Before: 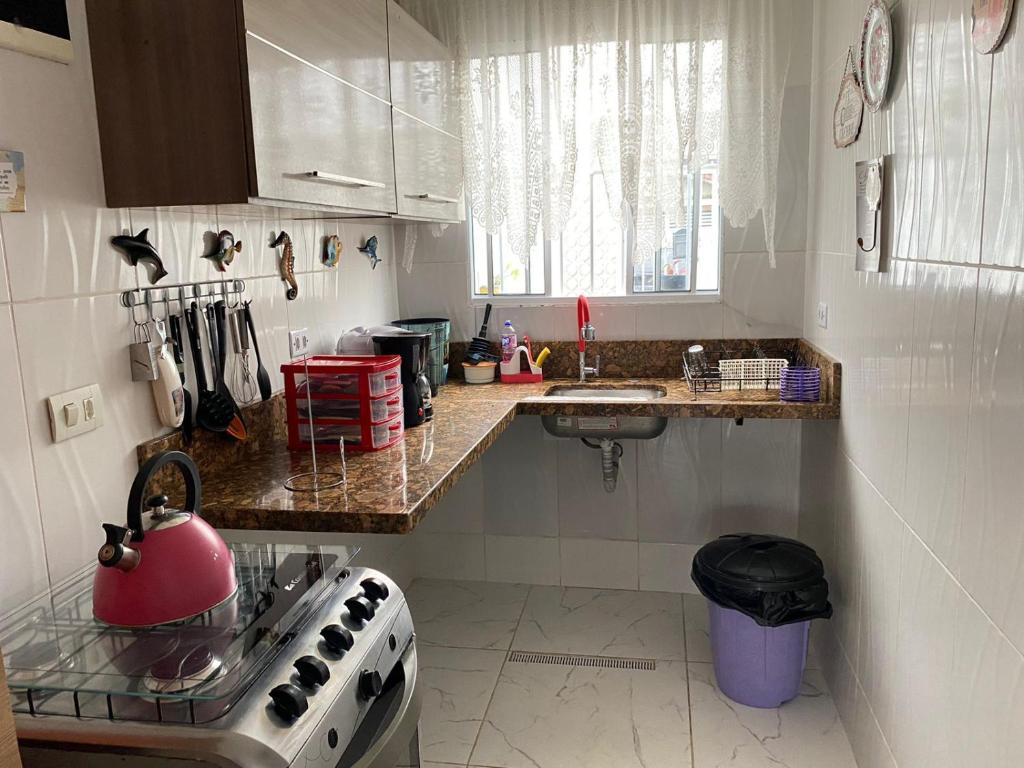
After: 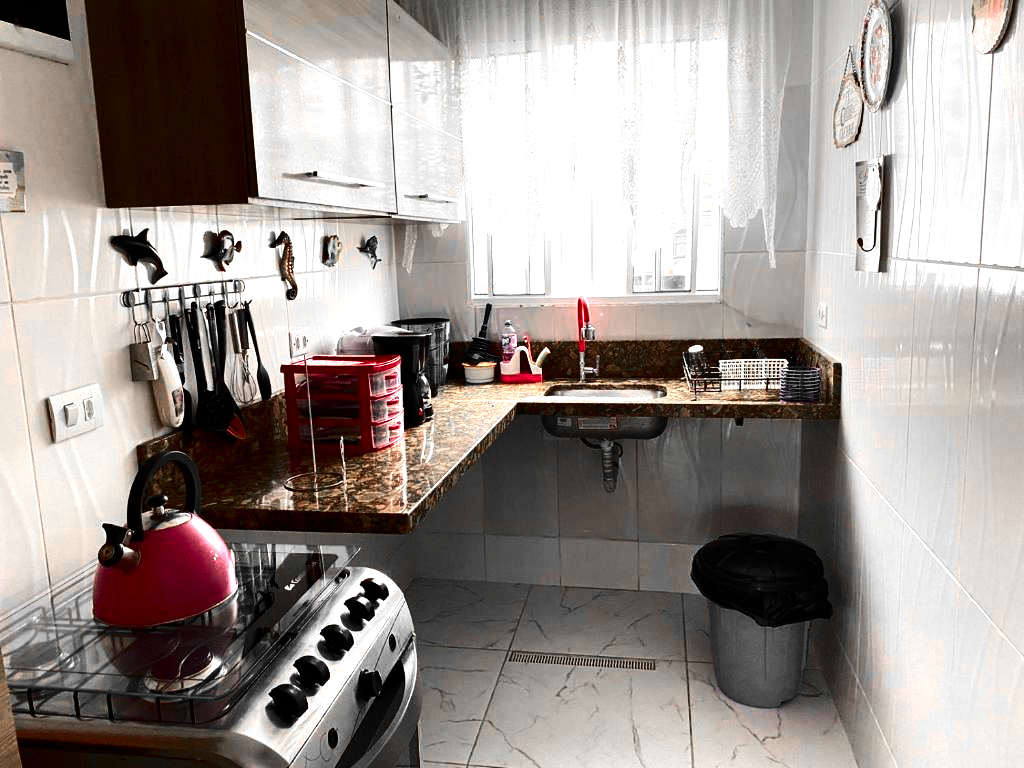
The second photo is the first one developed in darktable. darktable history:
color zones: curves: ch0 [(0, 0.65) (0.096, 0.644) (0.221, 0.539) (0.429, 0.5) (0.571, 0.5) (0.714, 0.5) (0.857, 0.5) (1, 0.65)]; ch1 [(0, 0.5) (0.143, 0.5) (0.257, -0.002) (0.429, 0.04) (0.571, -0.001) (0.714, -0.015) (0.857, 0.024) (1, 0.5)]
tone equalizer: -8 EV -0.75 EV, -7 EV -0.7 EV, -6 EV -0.6 EV, -5 EV -0.4 EV, -3 EV 0.4 EV, -2 EV 0.6 EV, -1 EV 0.7 EV, +0 EV 0.75 EV, edges refinement/feathering 500, mask exposure compensation -1.57 EV, preserve details no
contrast brightness saturation: contrast 0.19, brightness -0.11, saturation 0.21
